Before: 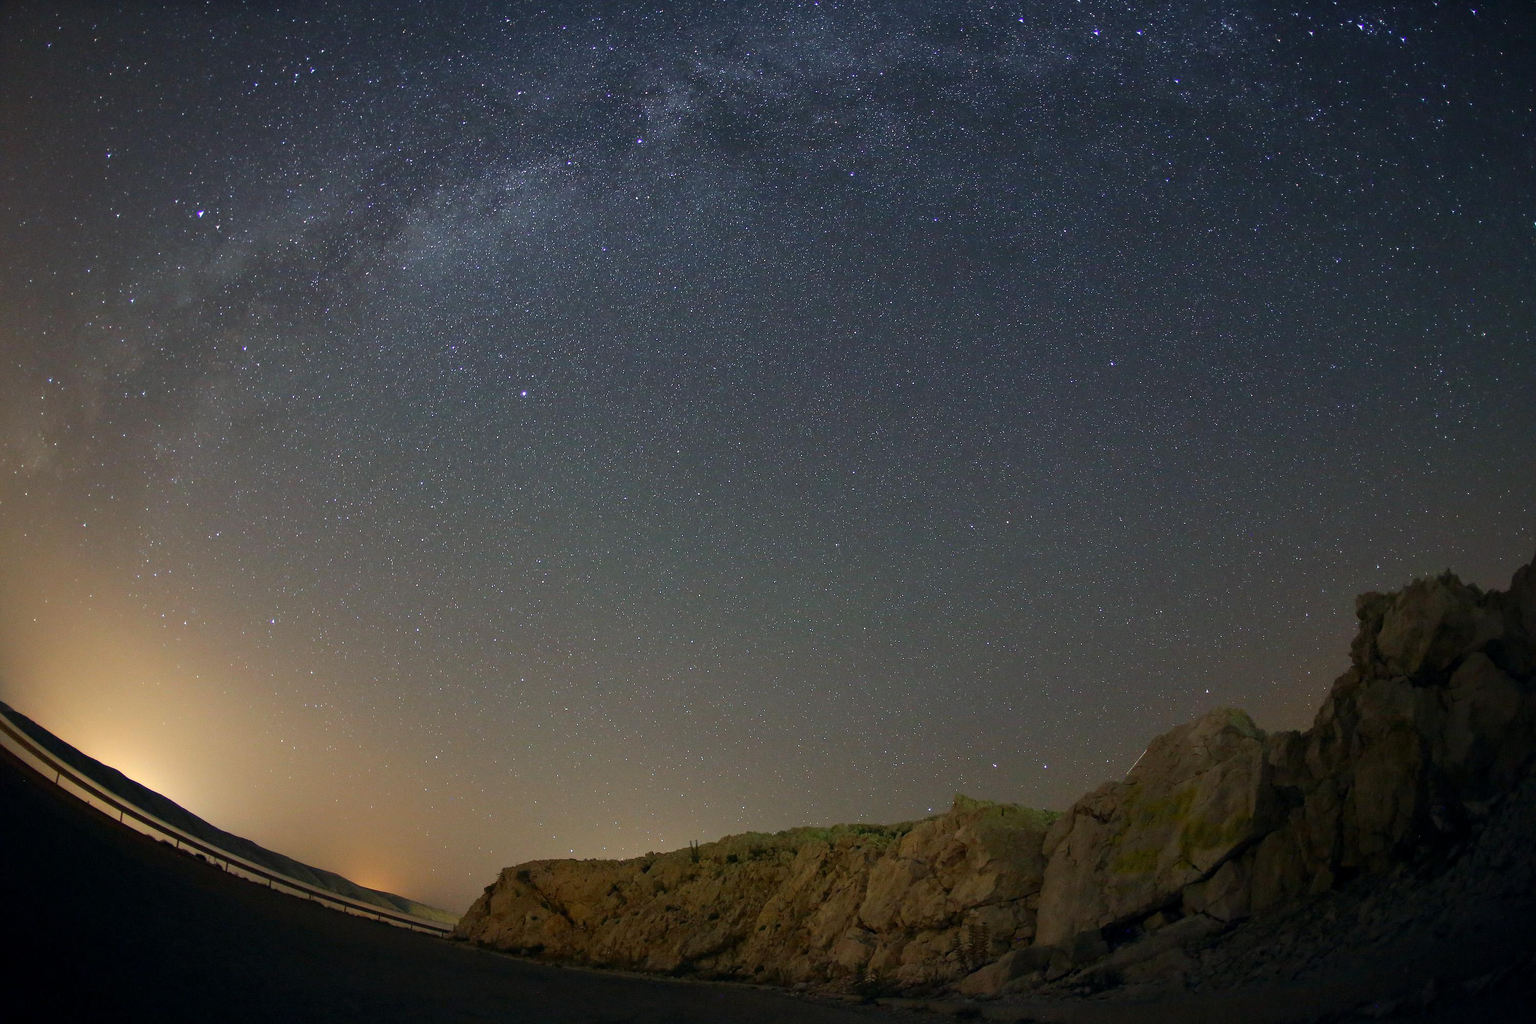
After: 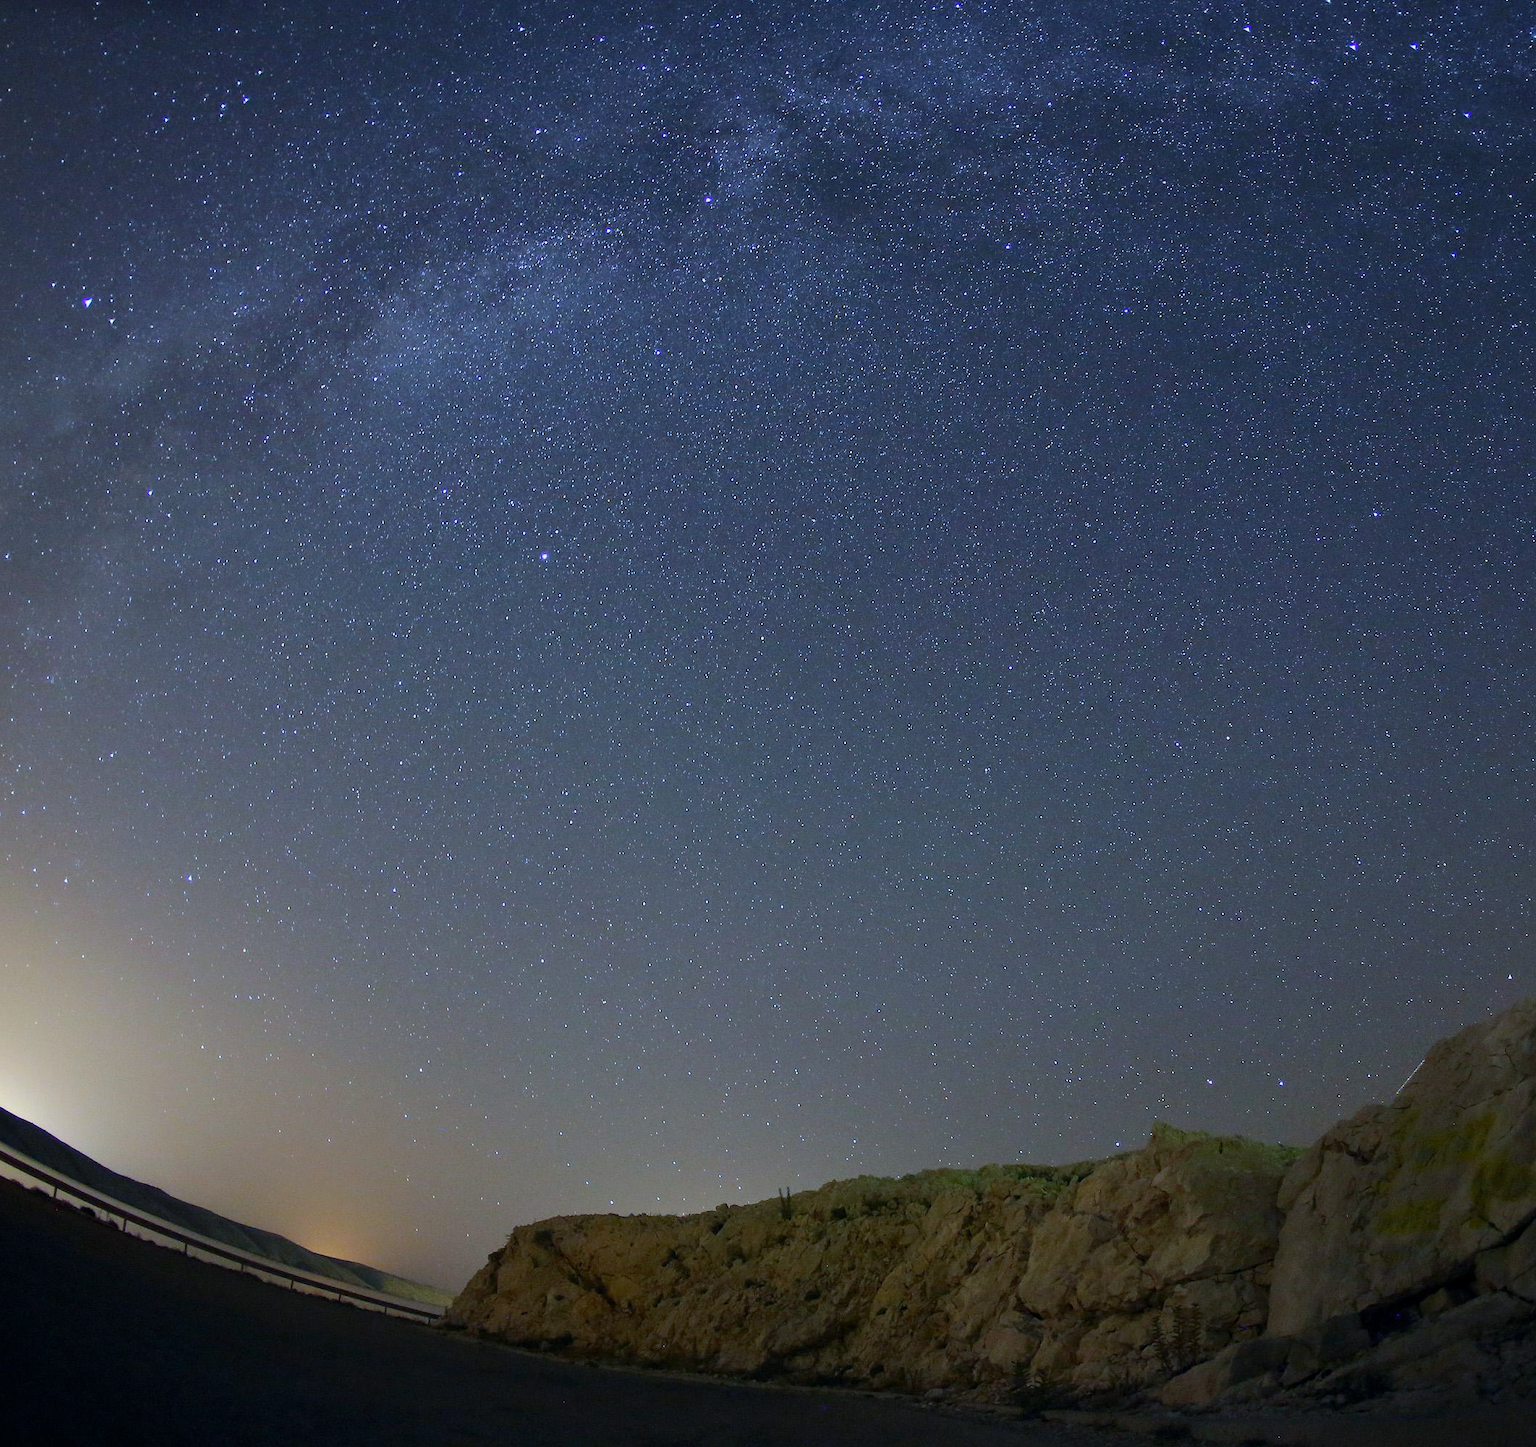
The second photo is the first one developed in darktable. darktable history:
crop and rotate: left 9.061%, right 20.142%
white balance: red 0.871, blue 1.249
